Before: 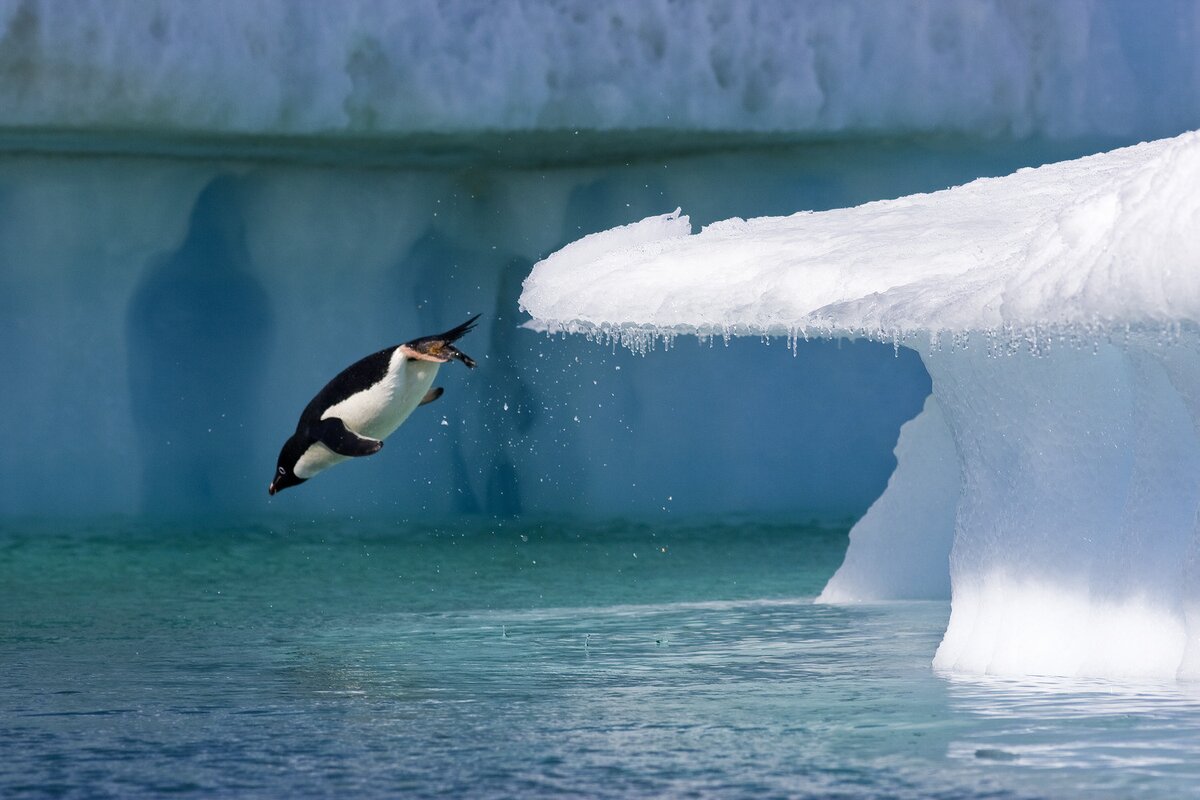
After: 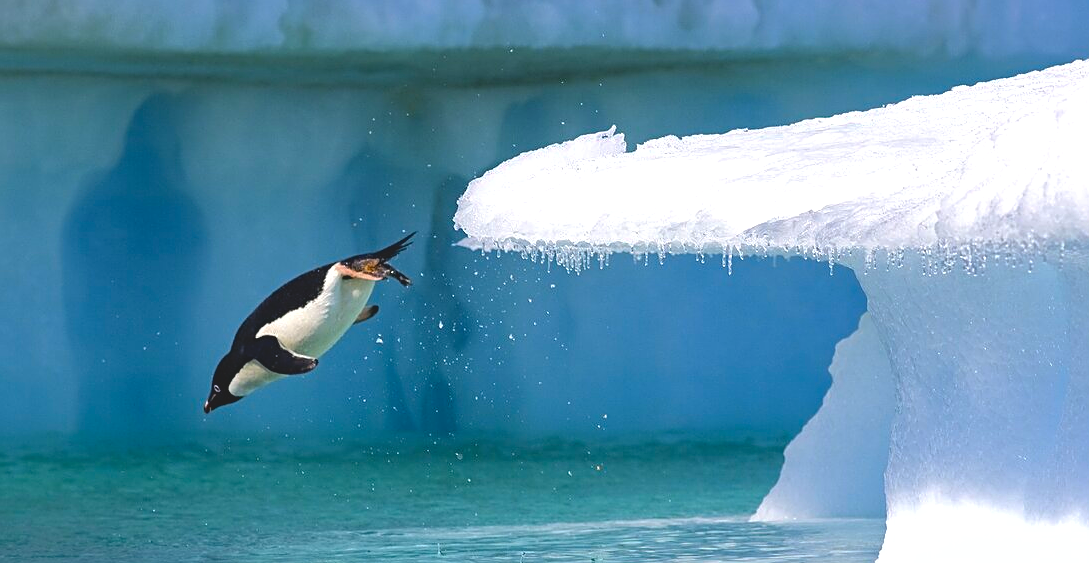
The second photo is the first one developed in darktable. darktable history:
sharpen: on, module defaults
contrast brightness saturation: contrast -0.177, saturation 0.187
tone equalizer: -8 EV -0.768 EV, -7 EV -0.693 EV, -6 EV -0.61 EV, -5 EV -0.385 EV, -3 EV 0.403 EV, -2 EV 0.6 EV, -1 EV 0.698 EV, +0 EV 0.775 EV
crop: left 5.493%, top 10.338%, right 3.747%, bottom 19.235%
shadows and highlights: on, module defaults
